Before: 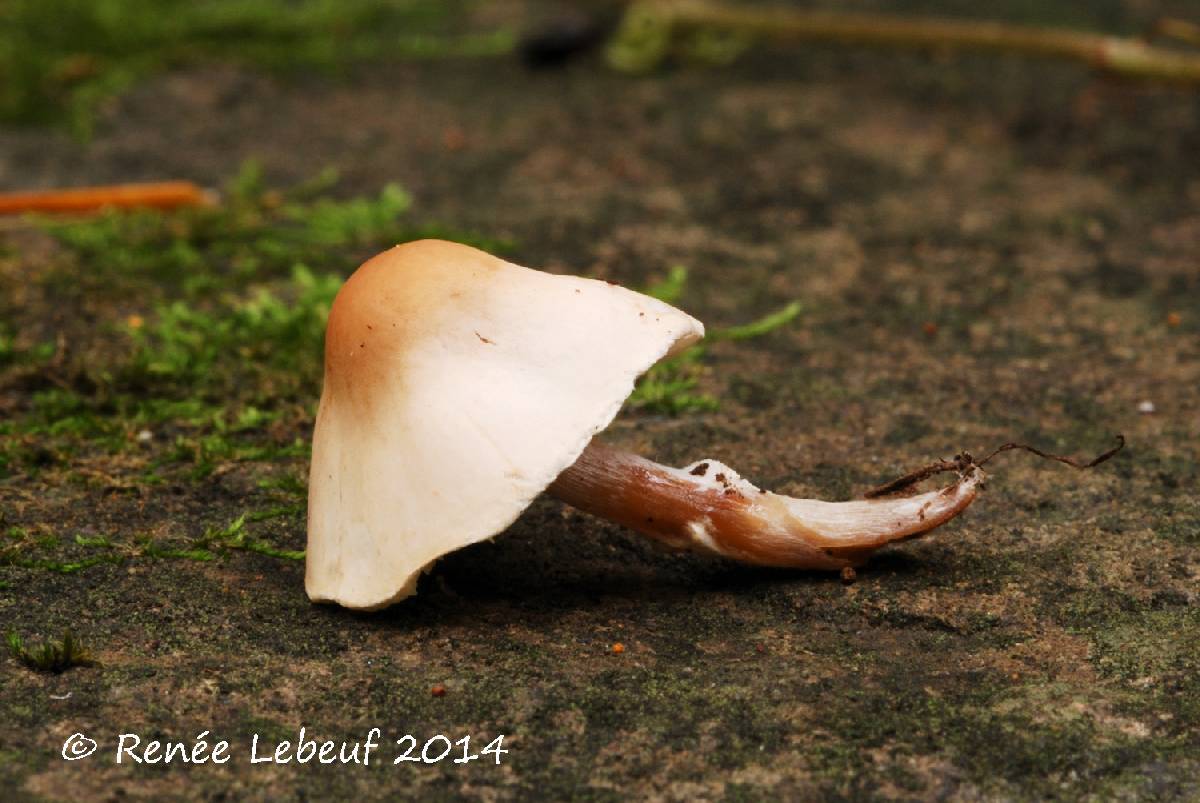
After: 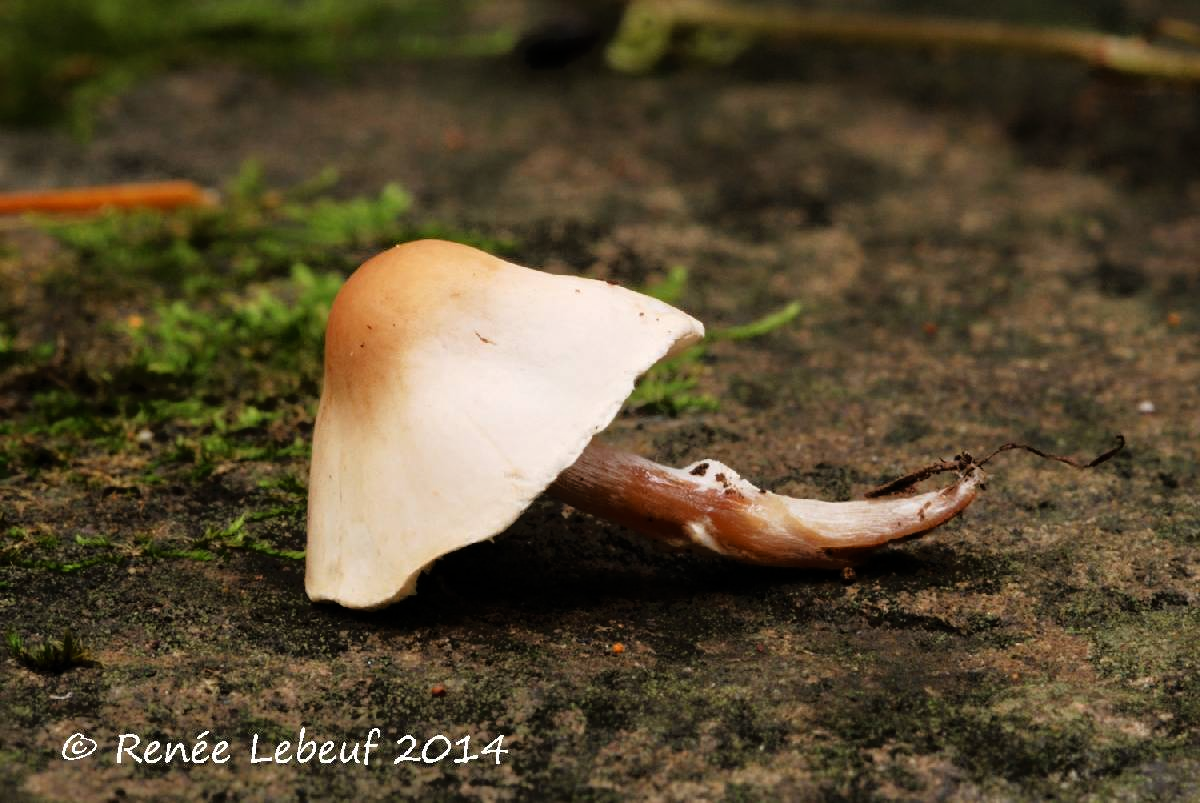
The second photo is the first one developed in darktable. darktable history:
tone equalizer: -8 EV -1.85 EV, -7 EV -1.17 EV, -6 EV -1.6 EV, smoothing diameter 2.13%, edges refinement/feathering 23.4, mask exposure compensation -1.57 EV, filter diffusion 5
